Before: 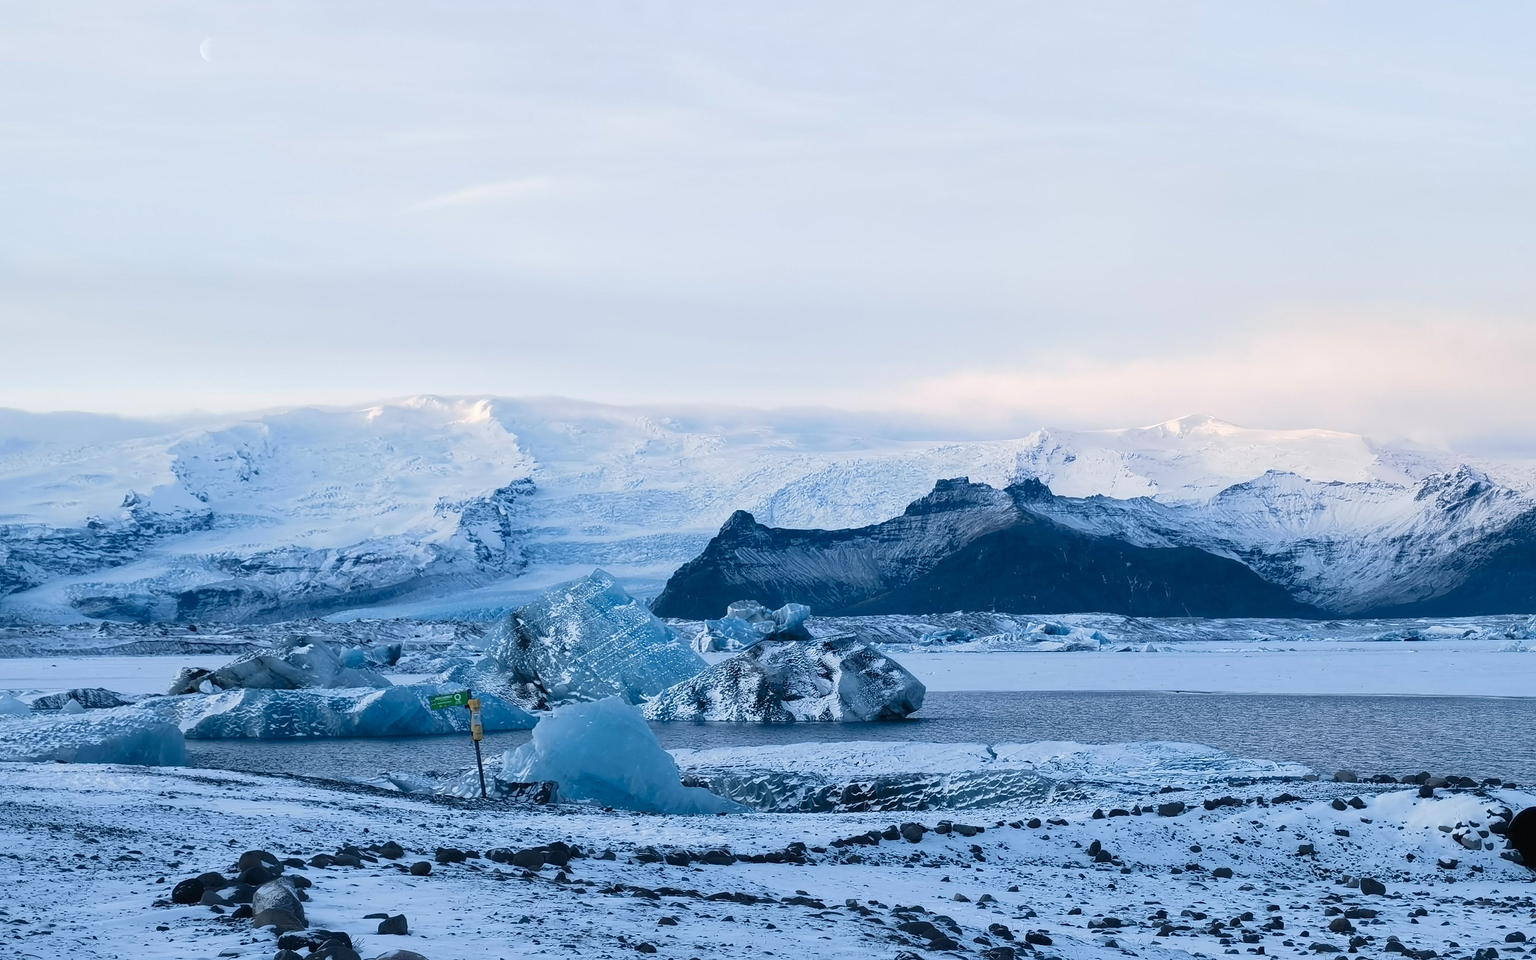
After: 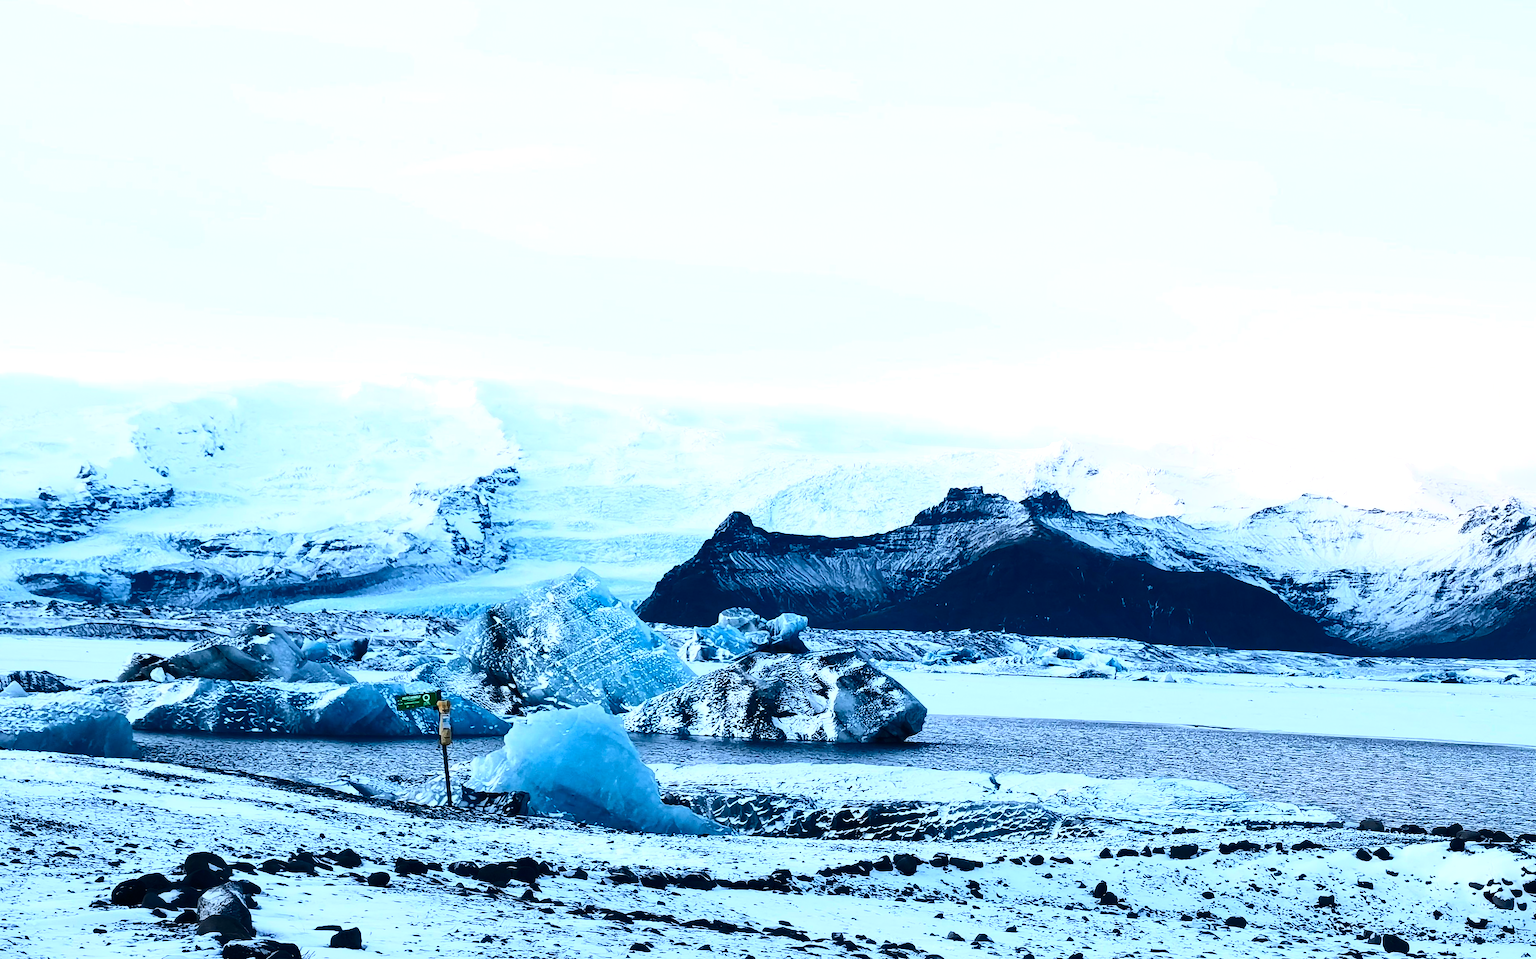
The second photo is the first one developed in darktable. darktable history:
crop and rotate: angle -2.55°
tone equalizer: -8 EV -0.716 EV, -7 EV -0.712 EV, -6 EV -0.588 EV, -5 EV -0.381 EV, -3 EV 0.391 EV, -2 EV 0.6 EV, -1 EV 0.683 EV, +0 EV 0.763 EV, edges refinement/feathering 500, mask exposure compensation -1.57 EV, preserve details no
contrast brightness saturation: contrast 0.396, brightness 0.049, saturation 0.259
